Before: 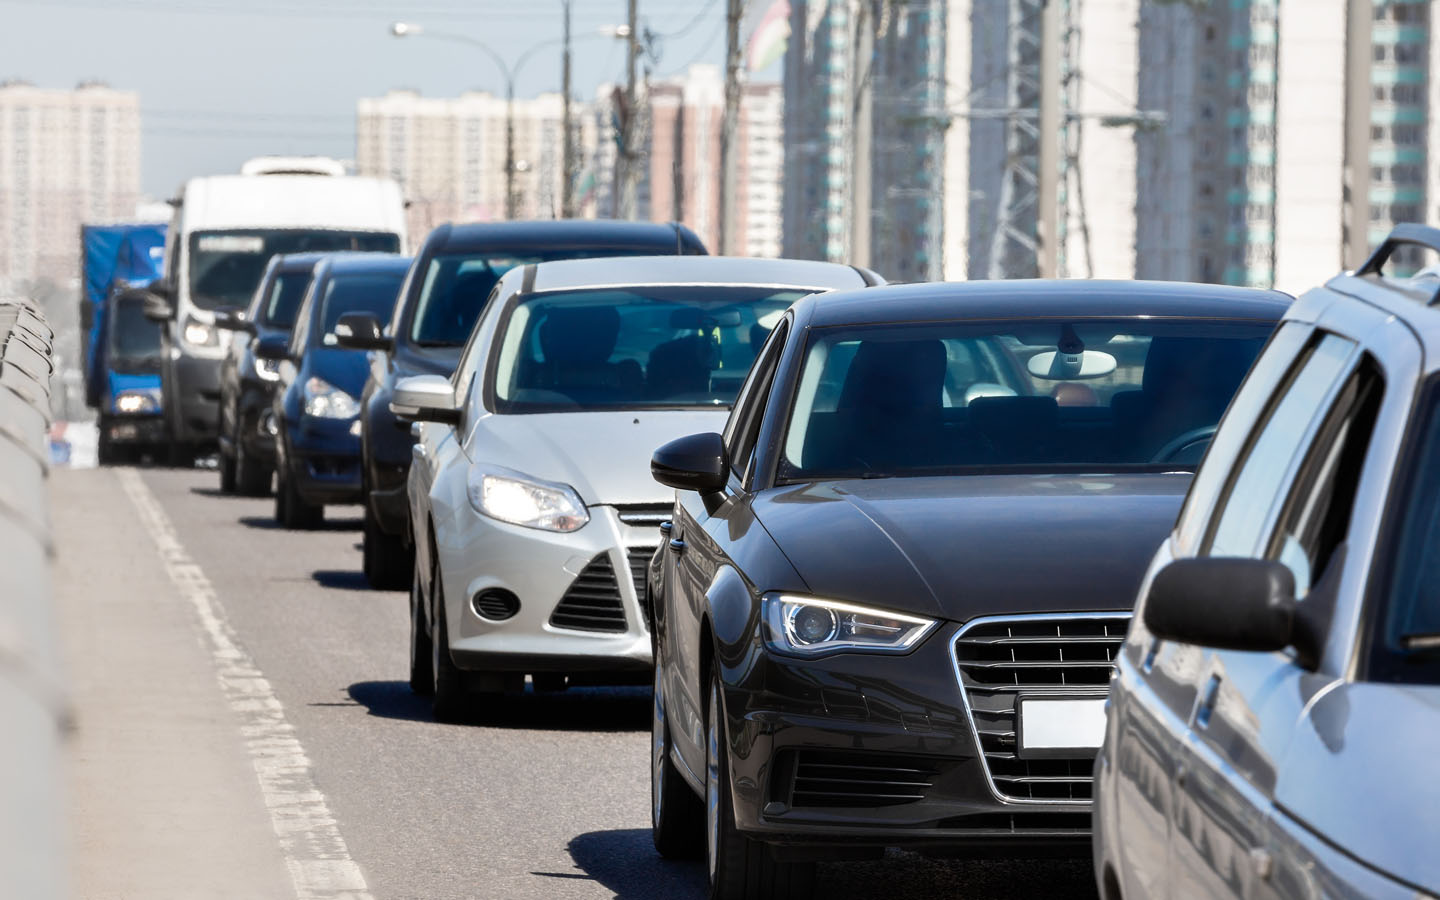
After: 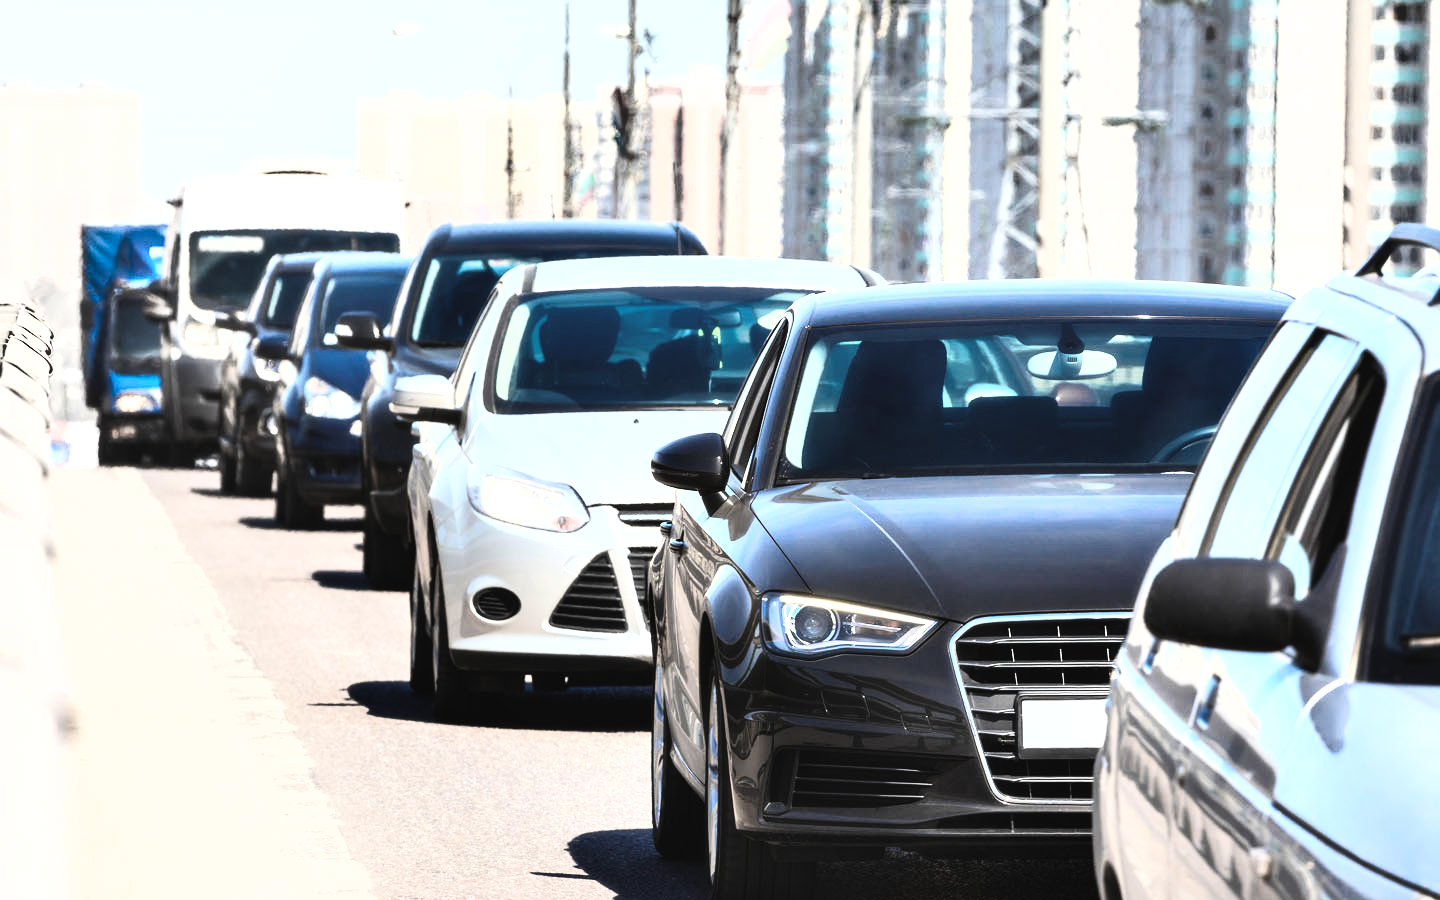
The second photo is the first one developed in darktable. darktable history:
shadows and highlights: highlights color adjustment 0%, low approximation 0.01, soften with gaussian
tone curve: curves: ch0 [(0, 0) (0.137, 0.063) (0.255, 0.176) (0.502, 0.502) (0.749, 0.839) (1, 1)], color space Lab, linked channels, preserve colors none
exposure: black level correction -0.005, exposure 1.002 EV, compensate highlight preservation false
